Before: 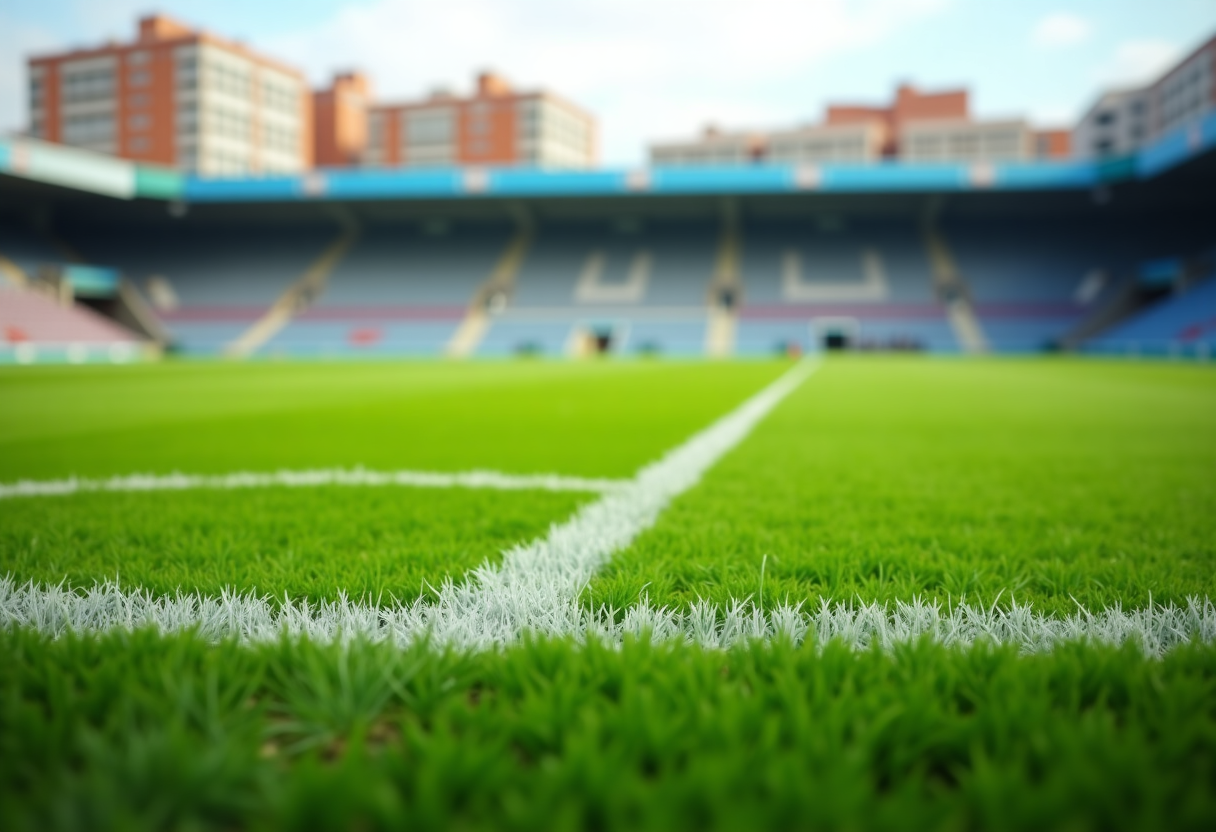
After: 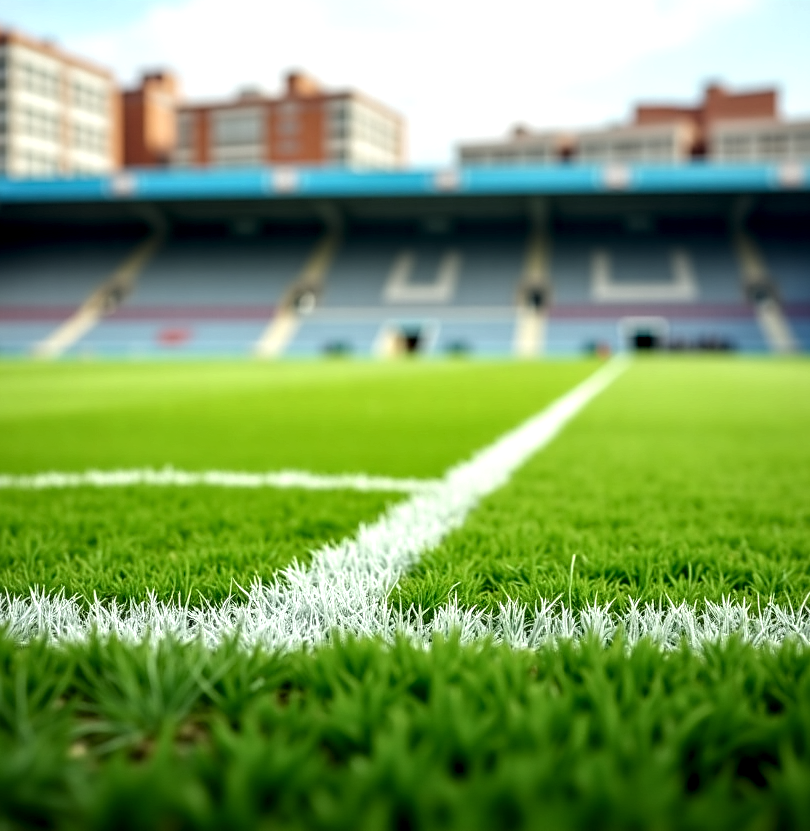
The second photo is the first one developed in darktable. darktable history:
local contrast: highlights 19%, detail 186%
sharpen: on, module defaults
crop and rotate: left 15.754%, right 17.579%
